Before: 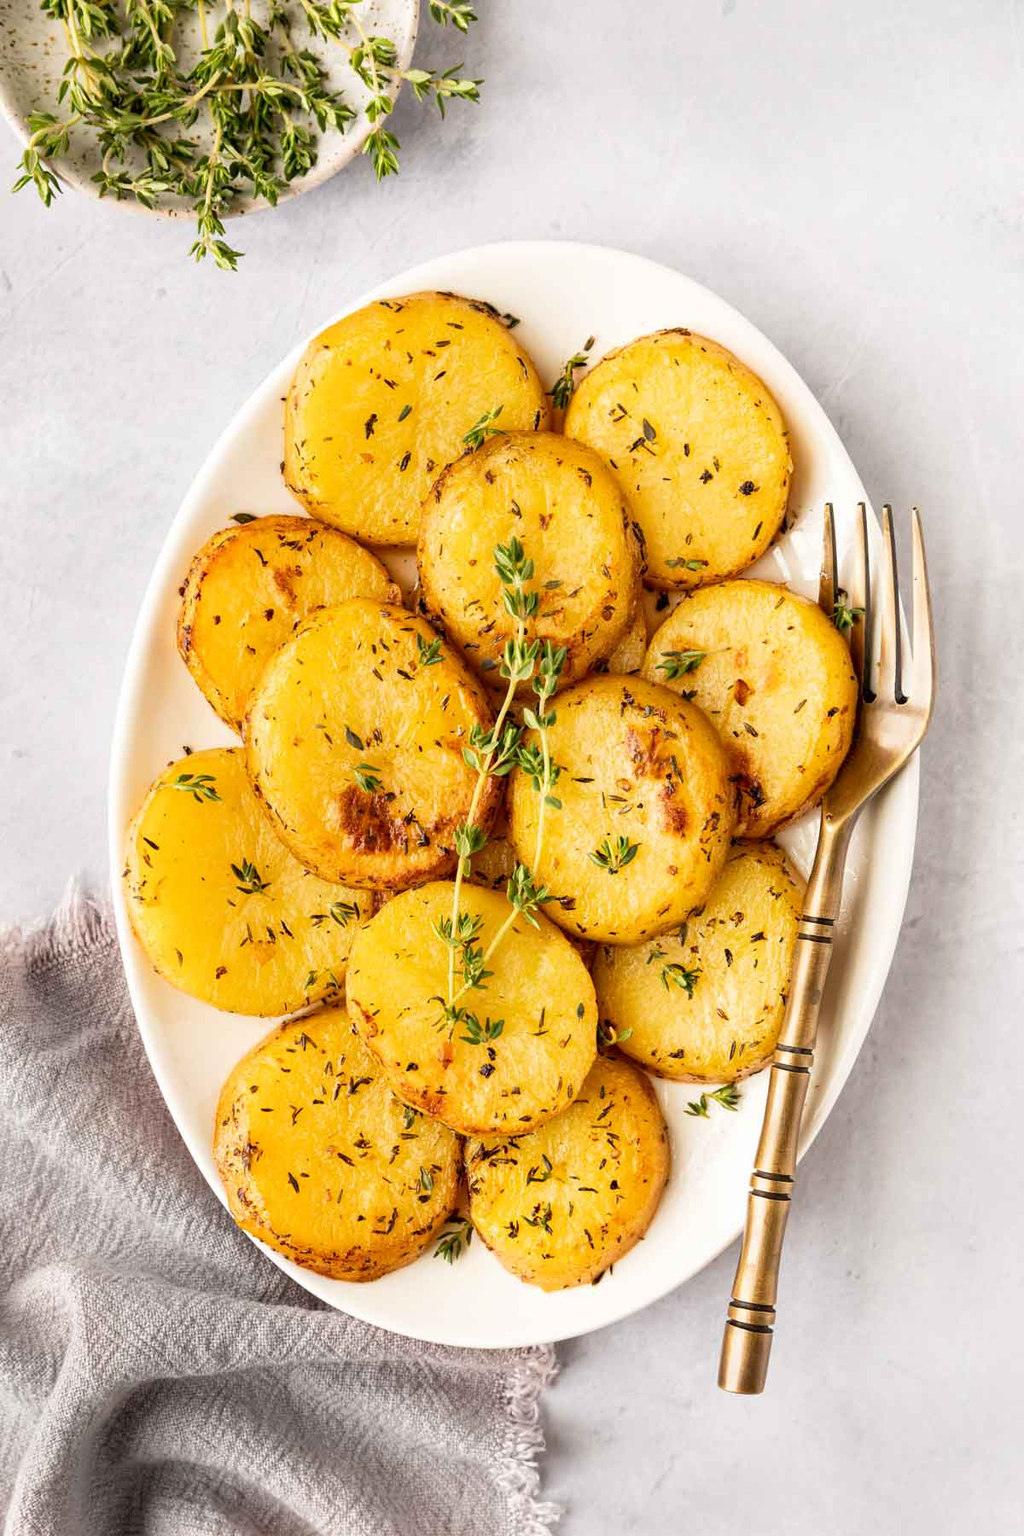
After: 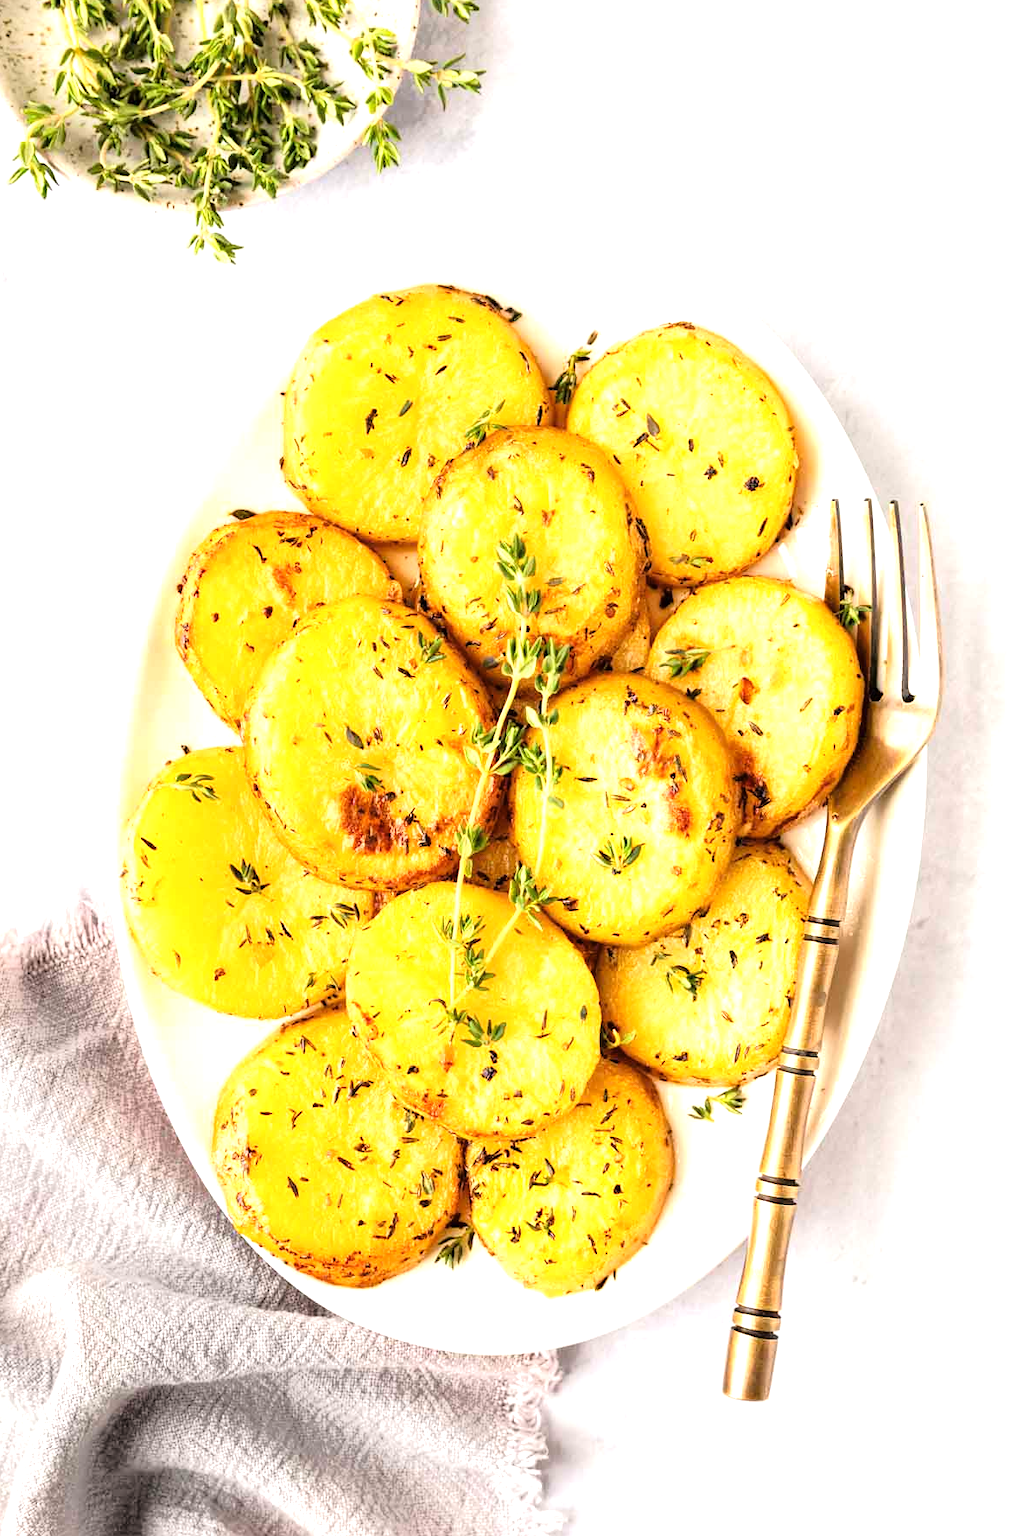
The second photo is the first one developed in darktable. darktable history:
exposure: exposure 1.056 EV, compensate highlight preservation false
crop: left 0.438%, top 0.701%, right 0.23%, bottom 0.474%
color calibration: gray › normalize channels true, illuminant same as pipeline (D50), adaptation XYZ, x 0.345, y 0.357, temperature 5011.27 K, gamut compression 0.012
tone curve: curves: ch0 [(0, 0) (0.139, 0.081) (0.304, 0.259) (0.502, 0.505) (0.683, 0.676) (0.761, 0.773) (0.858, 0.858) (0.987, 0.945)]; ch1 [(0, 0) (0.172, 0.123) (0.304, 0.288) (0.414, 0.44) (0.472, 0.473) (0.502, 0.508) (0.54, 0.543) (0.583, 0.601) (0.638, 0.654) (0.741, 0.783) (1, 1)]; ch2 [(0, 0) (0.411, 0.424) (0.485, 0.476) (0.502, 0.502) (0.557, 0.54) (0.631, 0.576) (1, 1)], color space Lab, linked channels, preserve colors none
